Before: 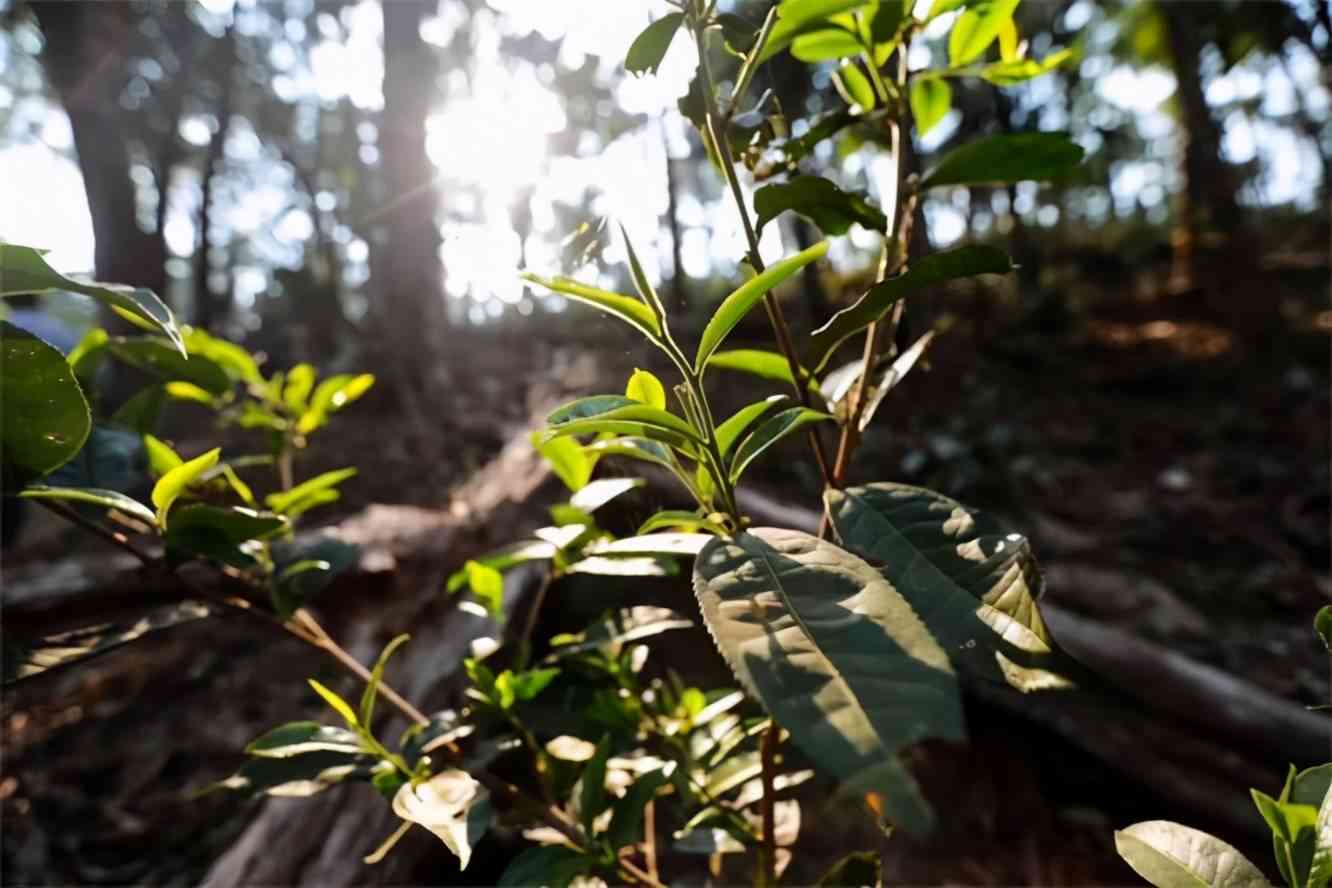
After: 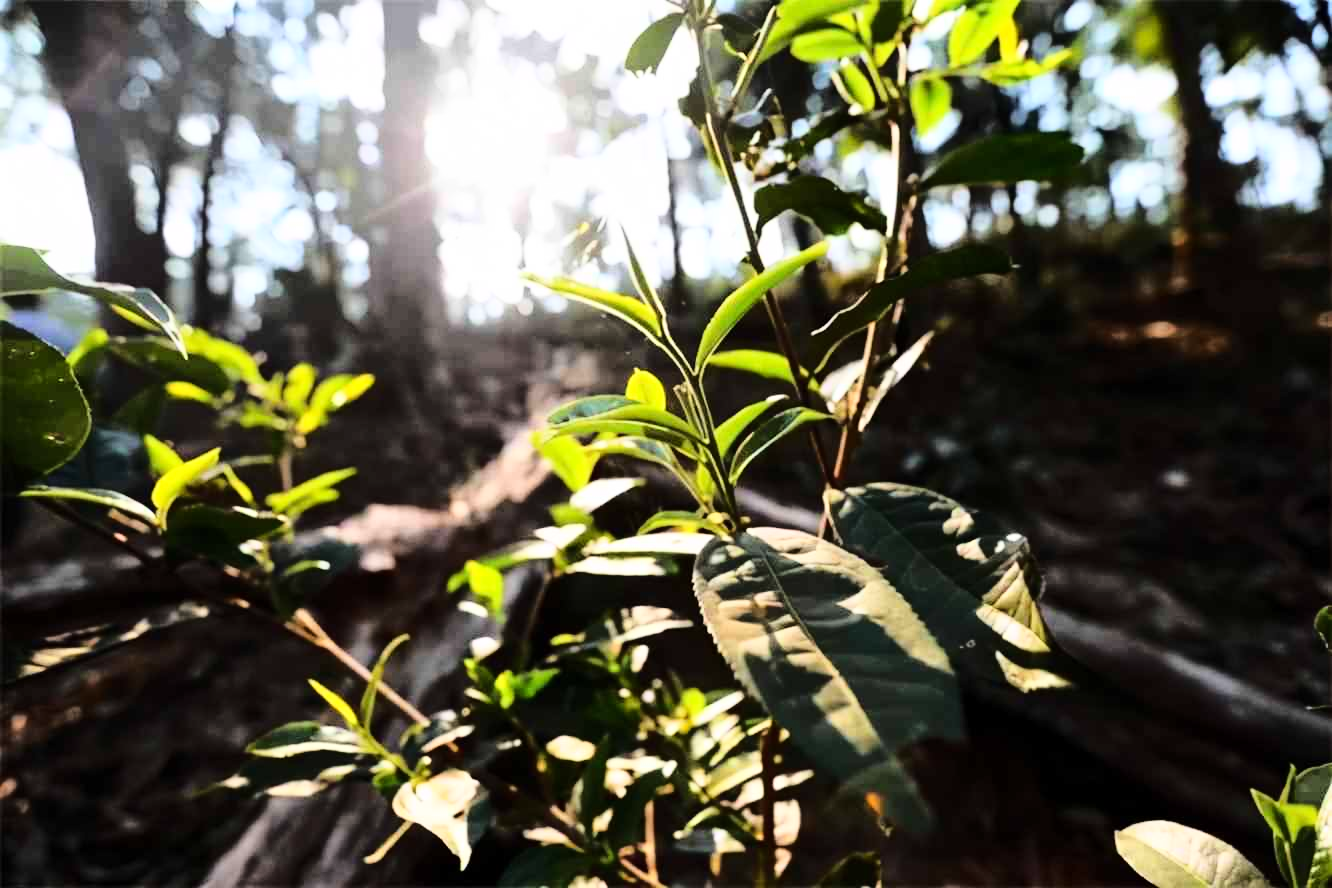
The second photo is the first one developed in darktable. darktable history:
base curve: curves: ch0 [(0, 0) (0.04, 0.03) (0.133, 0.232) (0.448, 0.748) (0.843, 0.968) (1, 1)]
